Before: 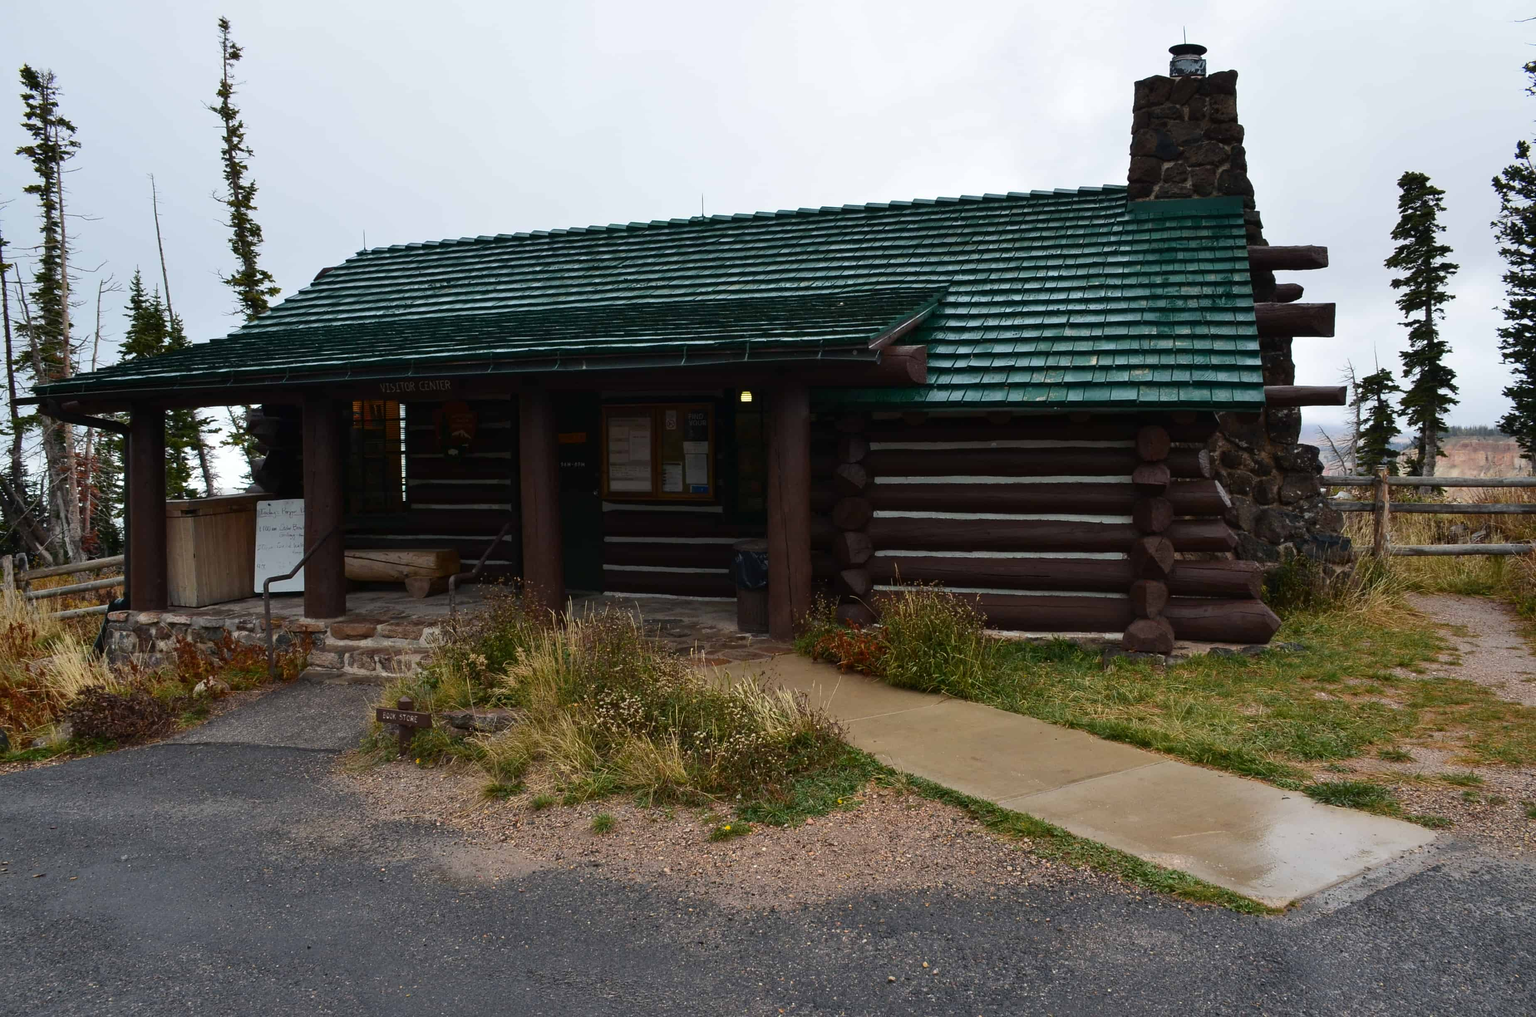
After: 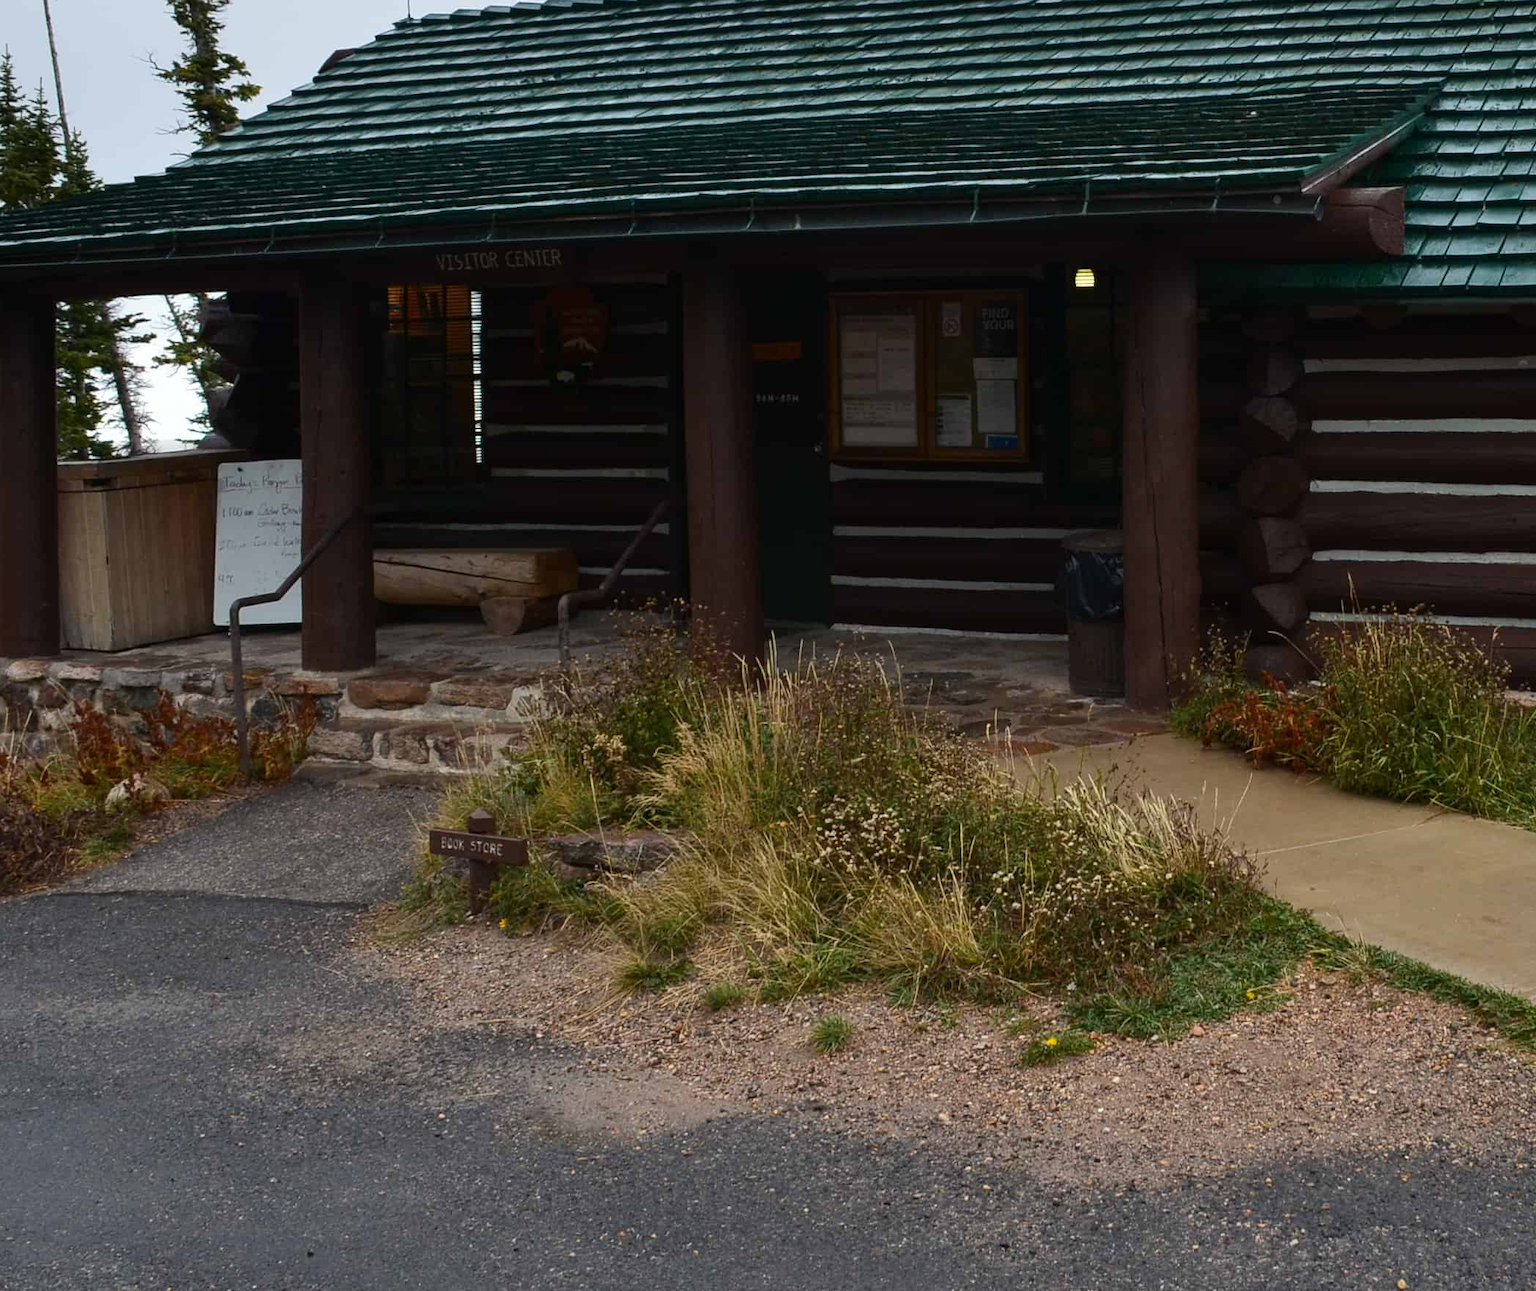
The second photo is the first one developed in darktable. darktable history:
crop: left 8.716%, top 23.598%, right 34.795%, bottom 4.681%
